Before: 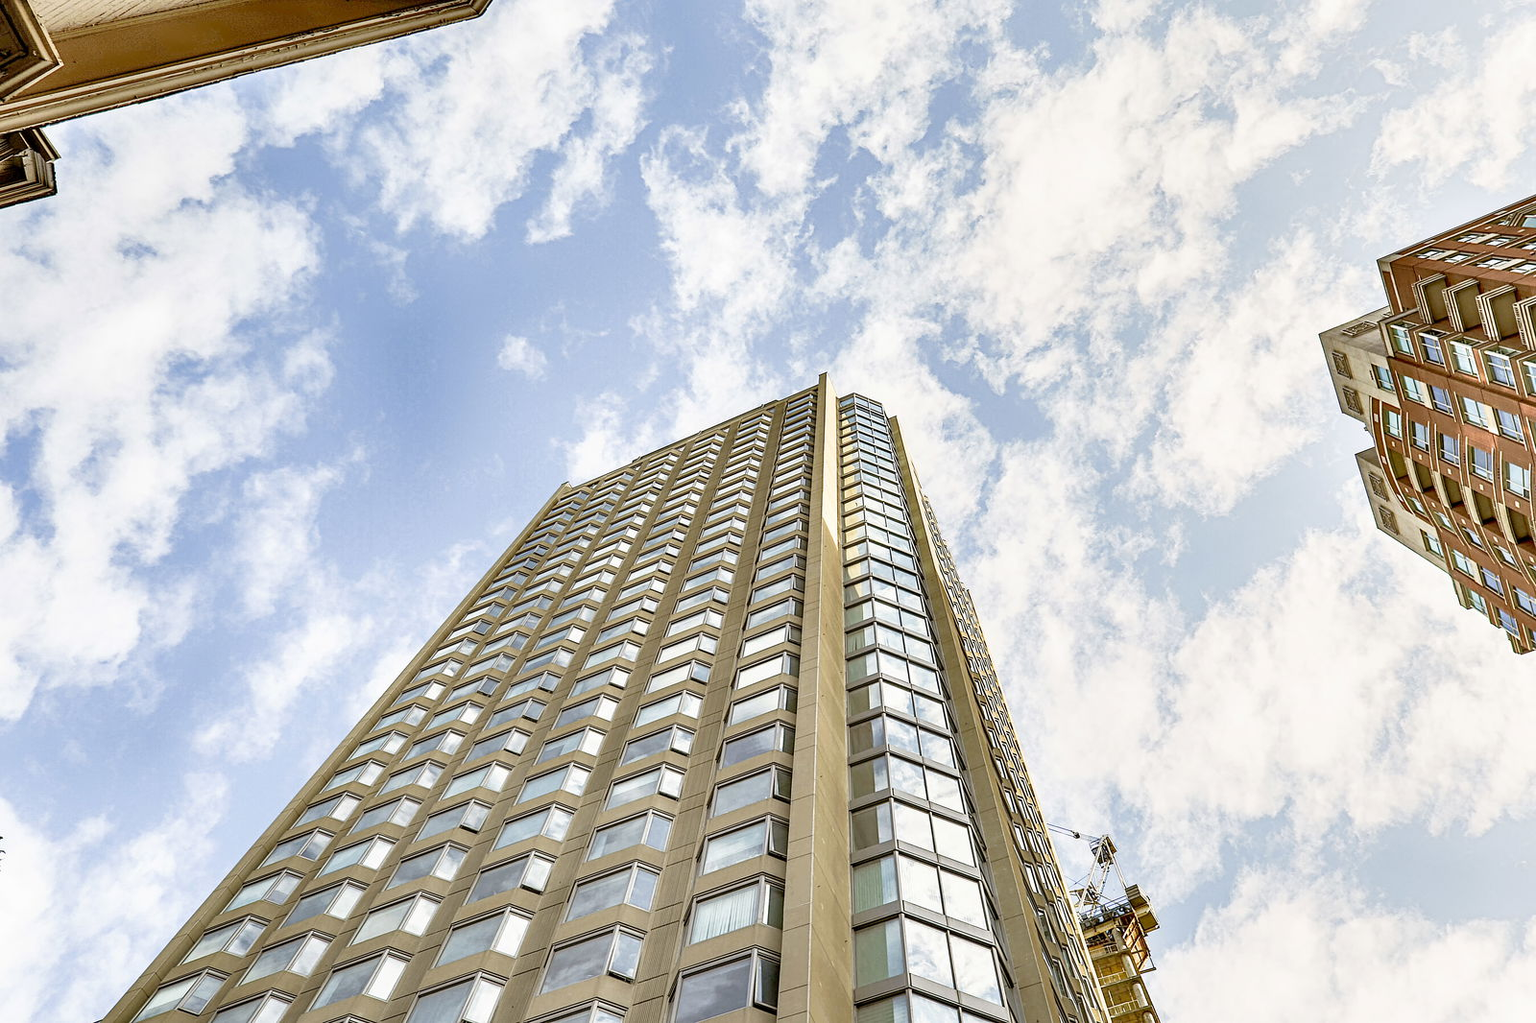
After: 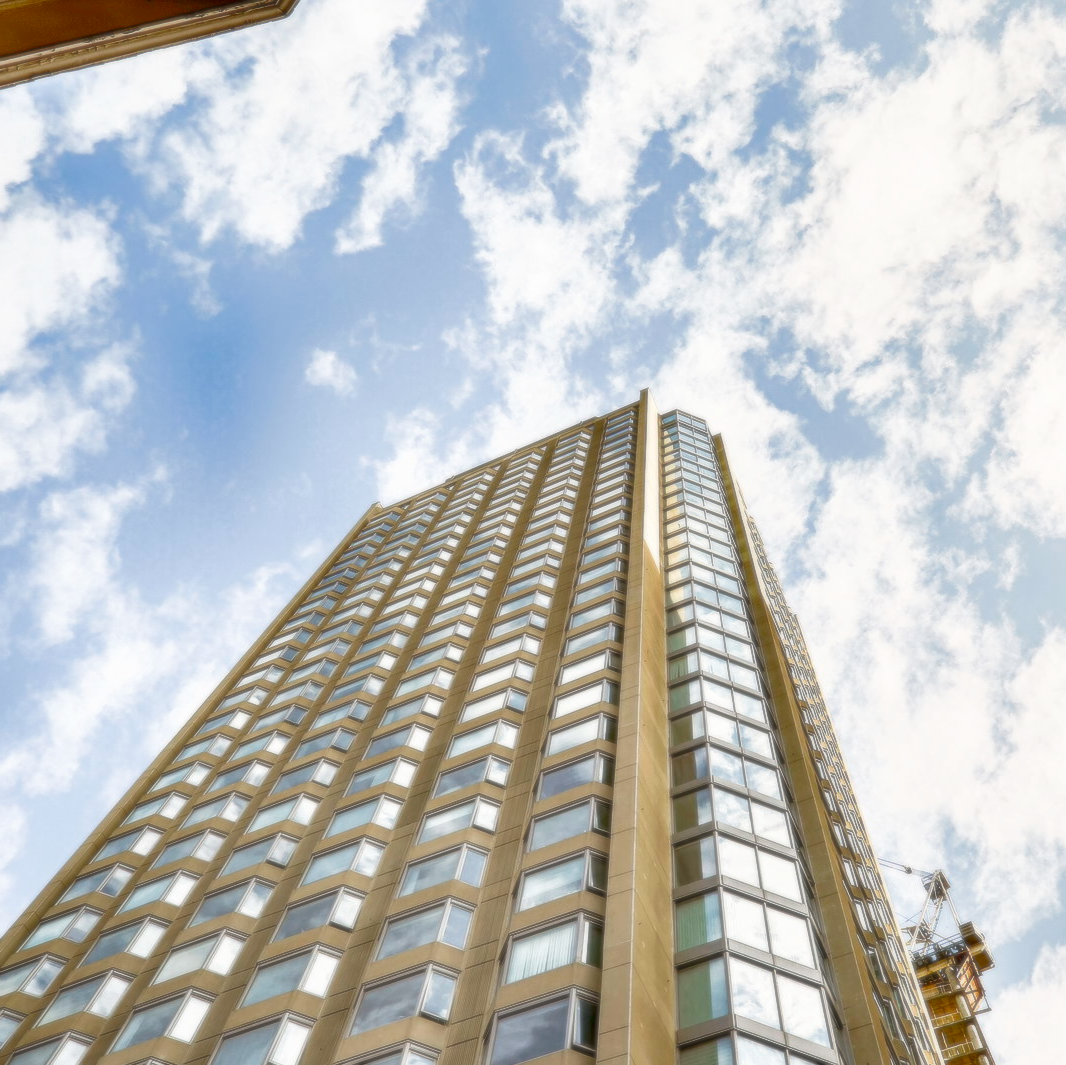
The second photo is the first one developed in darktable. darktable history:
crop and rotate: left 13.409%, right 19.924%
soften: size 8.67%, mix 49%
contrast brightness saturation: contrast 0.07, brightness -0.14, saturation 0.11
